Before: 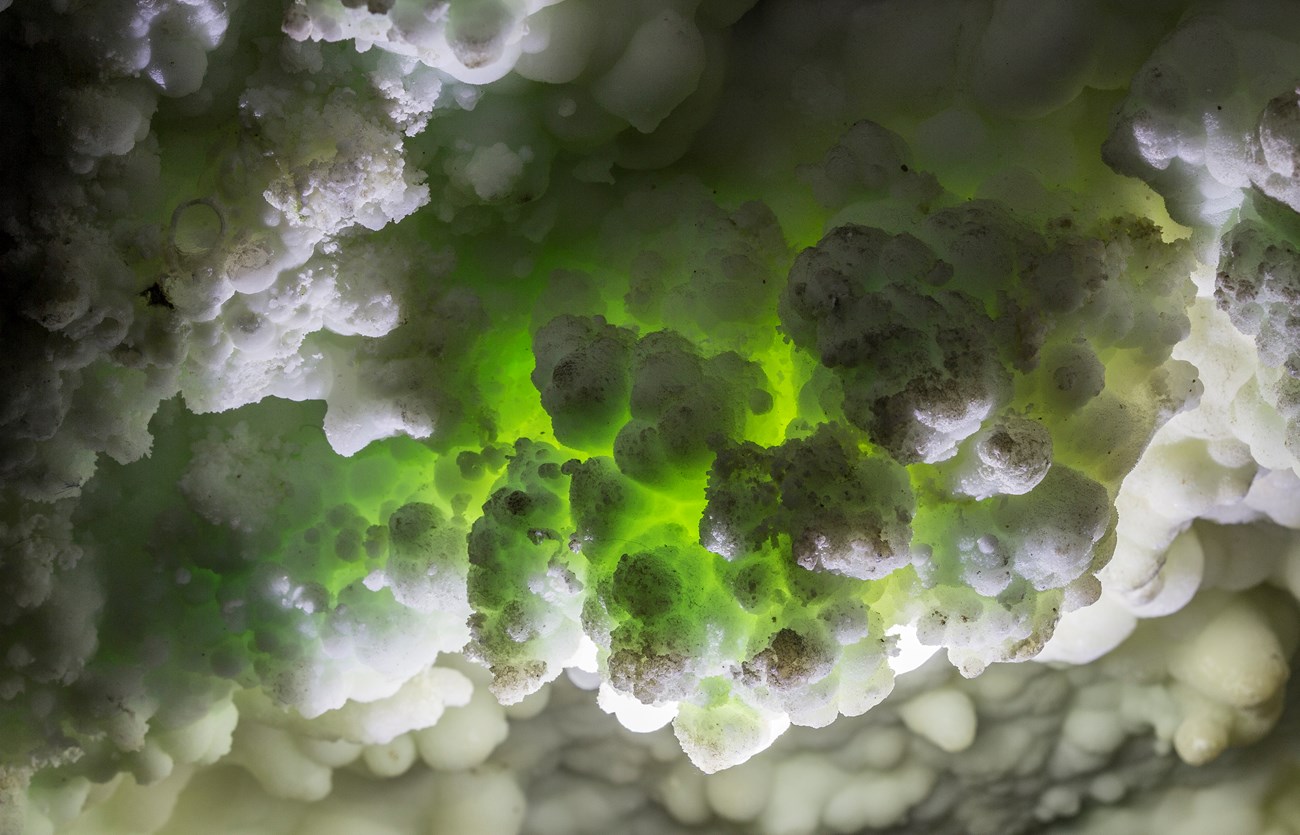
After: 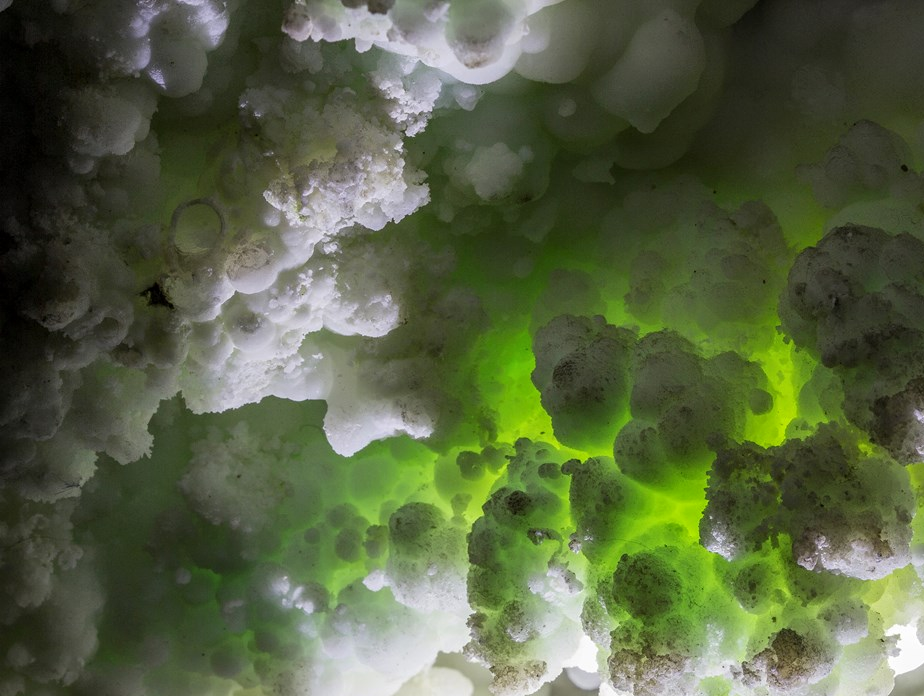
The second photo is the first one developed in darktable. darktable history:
local contrast: detail 110%
crop: right 28.885%, bottom 16.626%
